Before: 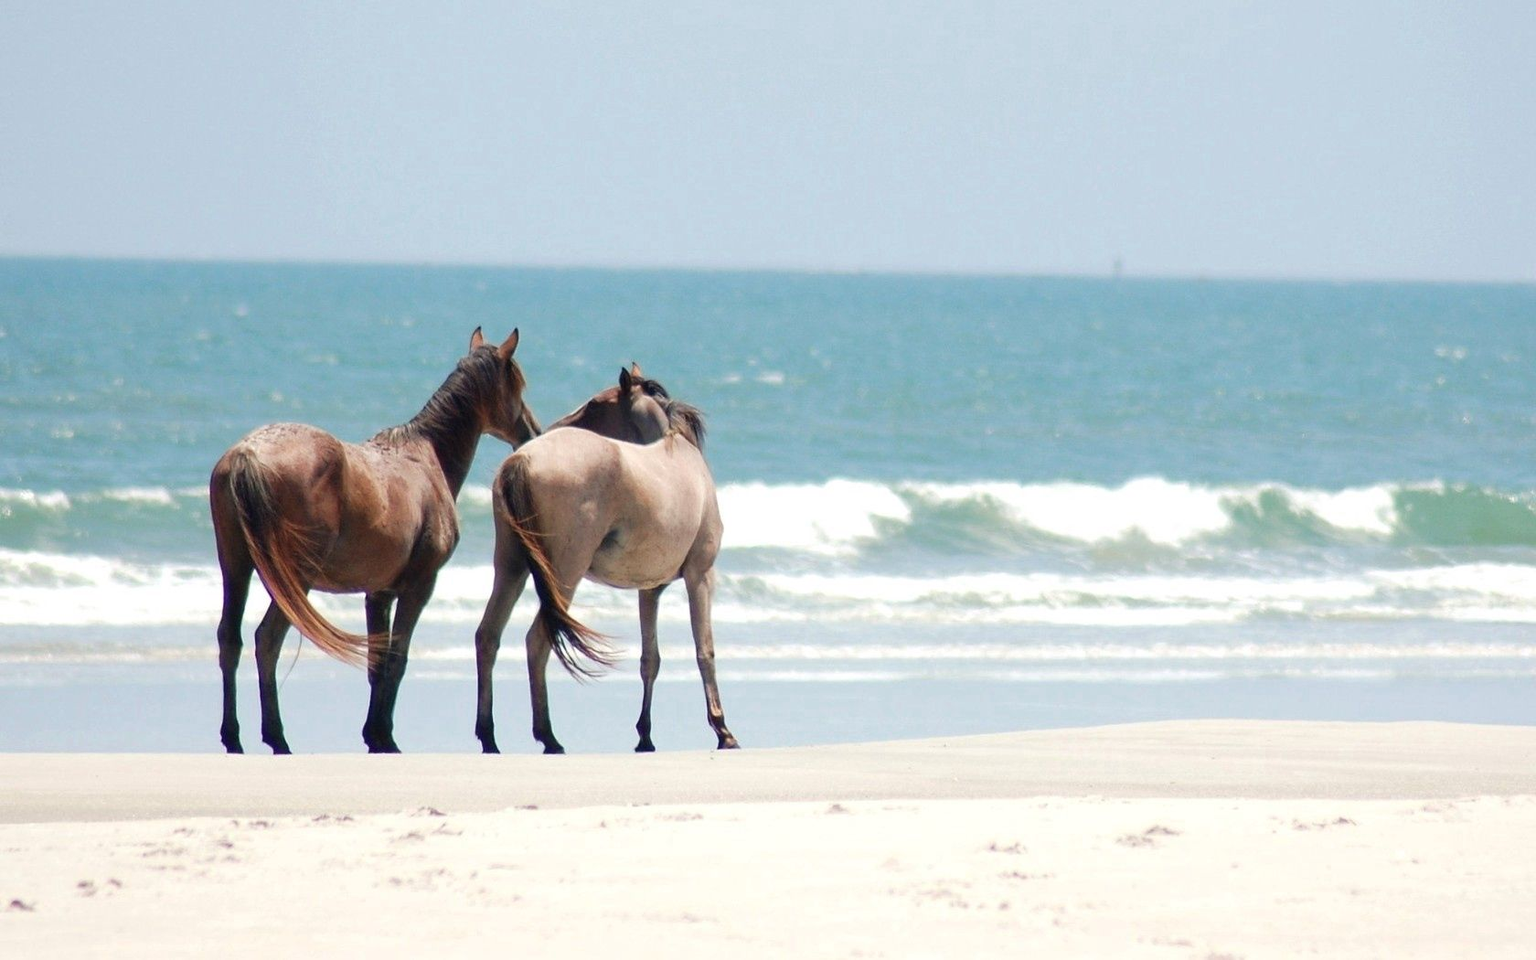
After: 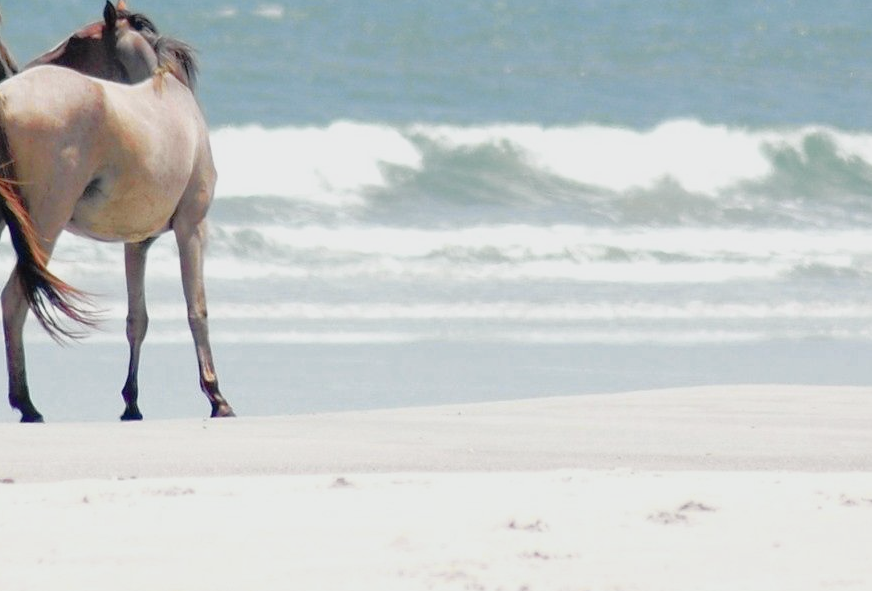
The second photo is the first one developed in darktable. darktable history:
crop: left 34.178%, top 38.362%, right 13.875%, bottom 5.261%
tone equalizer: -8 EV 0.229 EV, -7 EV 0.422 EV, -6 EV 0.393 EV, -5 EV 0.278 EV, -3 EV -0.252 EV, -2 EV -0.401 EV, -1 EV -0.443 EV, +0 EV -0.264 EV, edges refinement/feathering 500, mask exposure compensation -1.57 EV, preserve details no
tone curve: curves: ch0 [(0, 0.009) (0.105, 0.08) (0.195, 0.18) (0.283, 0.316) (0.384, 0.434) (0.485, 0.531) (0.638, 0.69) (0.81, 0.872) (1, 0.977)]; ch1 [(0, 0) (0.161, 0.092) (0.35, 0.33) (0.379, 0.401) (0.456, 0.469) (0.502, 0.5) (0.525, 0.518) (0.586, 0.617) (0.635, 0.655) (1, 1)]; ch2 [(0, 0) (0.371, 0.362) (0.437, 0.437) (0.48, 0.49) (0.53, 0.515) (0.56, 0.571) (0.622, 0.606) (1, 1)], color space Lab, independent channels, preserve colors none
